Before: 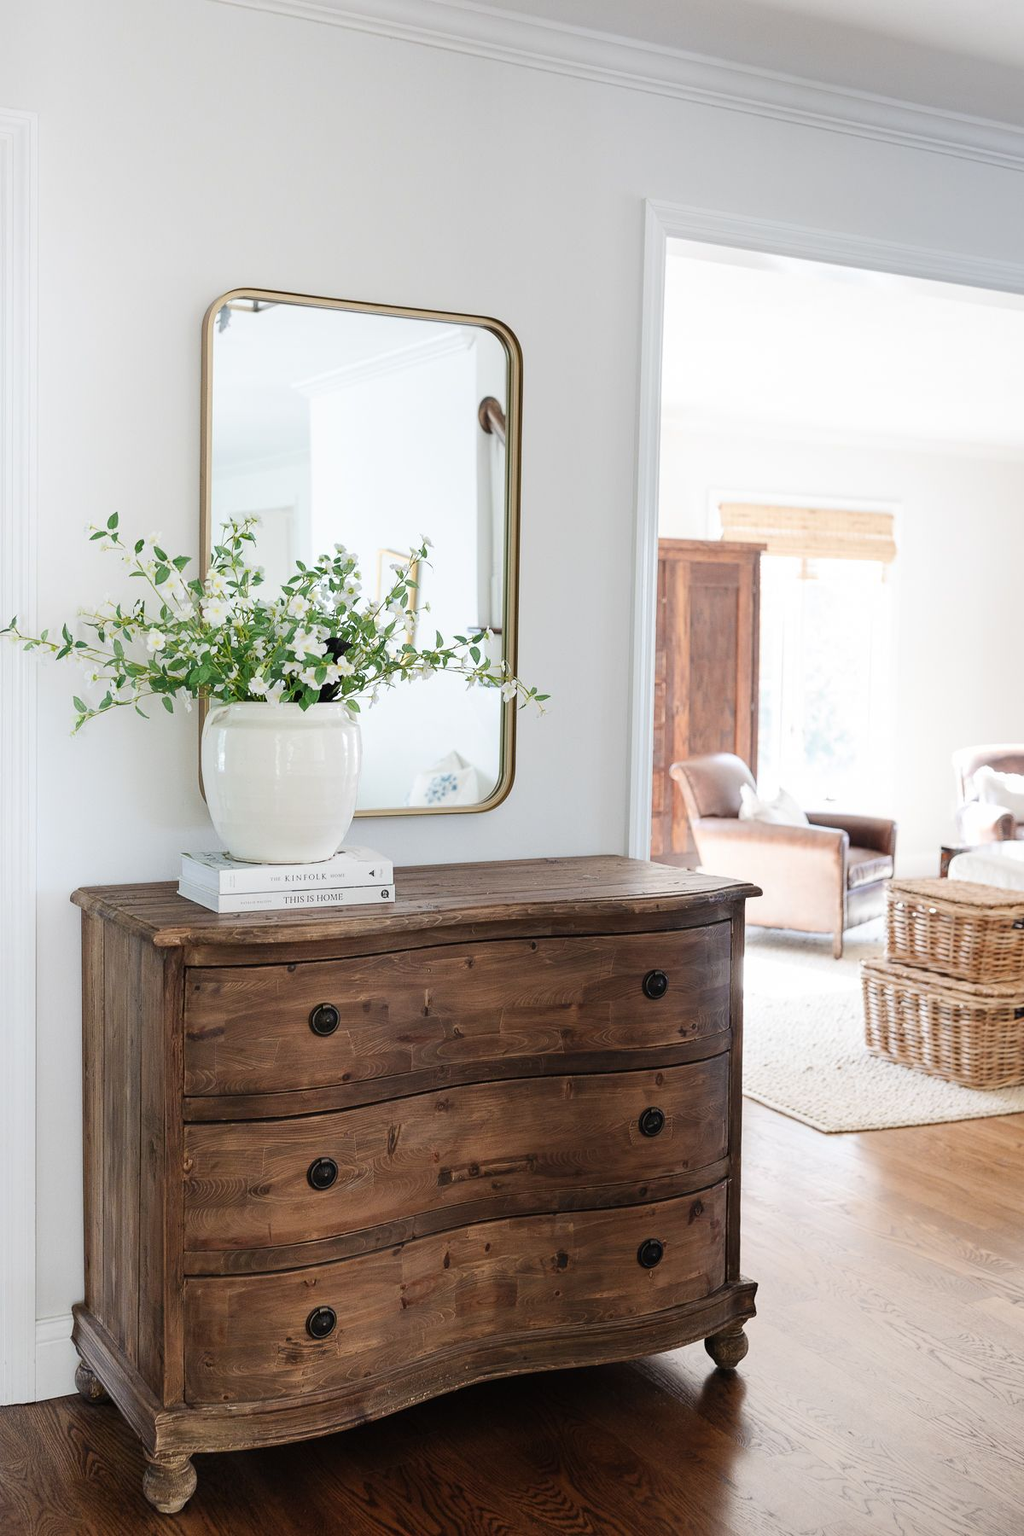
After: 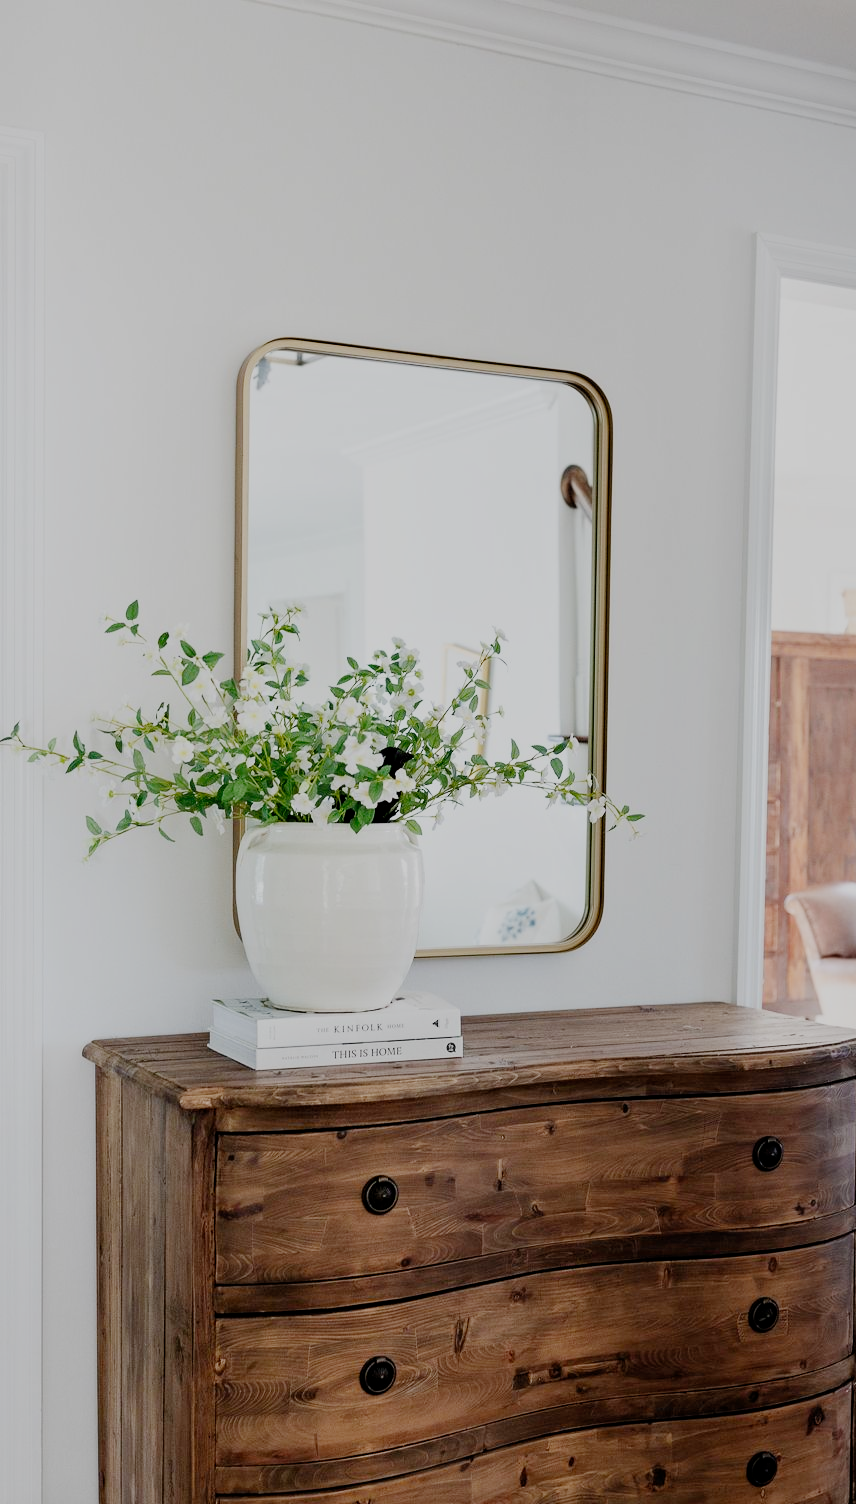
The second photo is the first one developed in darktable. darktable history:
filmic rgb: middle gray luminance 29.96%, black relative exposure -8.91 EV, white relative exposure 7.01 EV, target black luminance 0%, hardness 2.91, latitude 2.54%, contrast 0.96, highlights saturation mix 5.57%, shadows ↔ highlights balance 12.23%, preserve chrominance no, color science v4 (2020), type of noise poissonian
contrast equalizer: octaves 7, y [[0.511, 0.558, 0.631, 0.632, 0.559, 0.512], [0.5 ×6], [0.507, 0.559, 0.627, 0.644, 0.647, 0.647], [0 ×6], [0 ×6]], mix 0.319
crop: right 28.583%, bottom 16.413%
